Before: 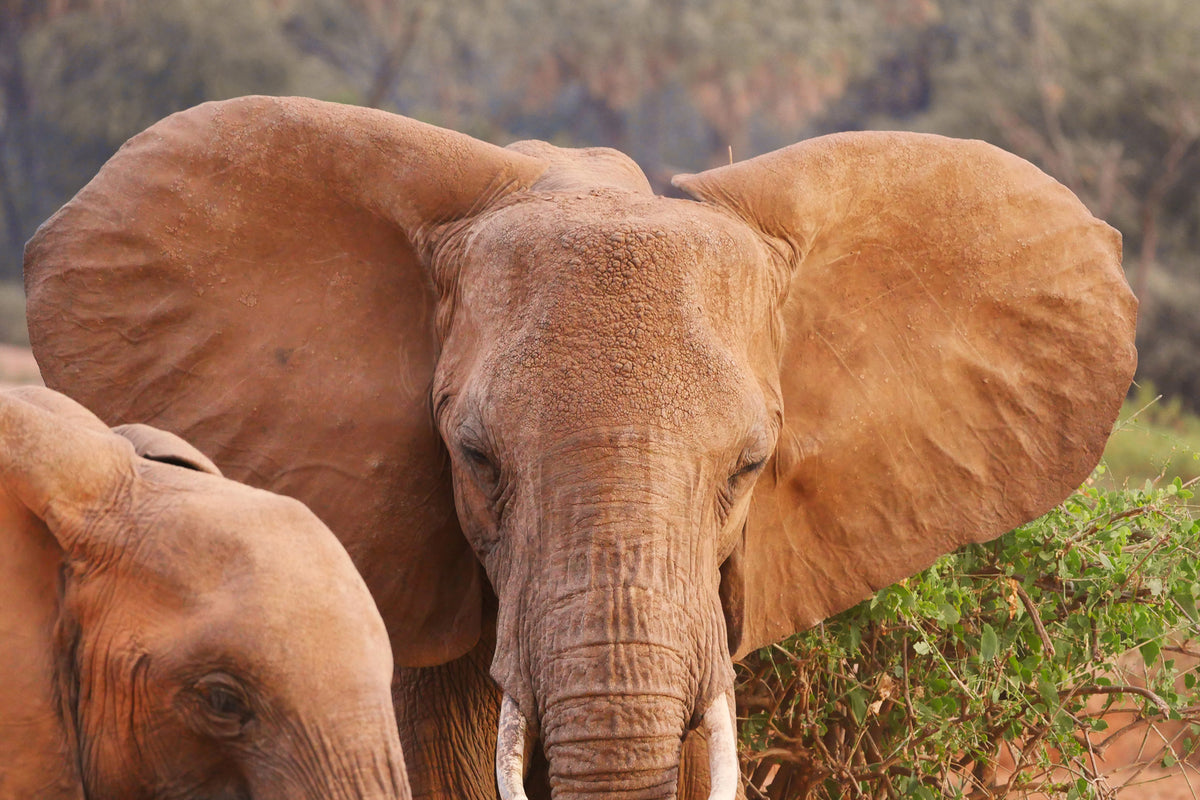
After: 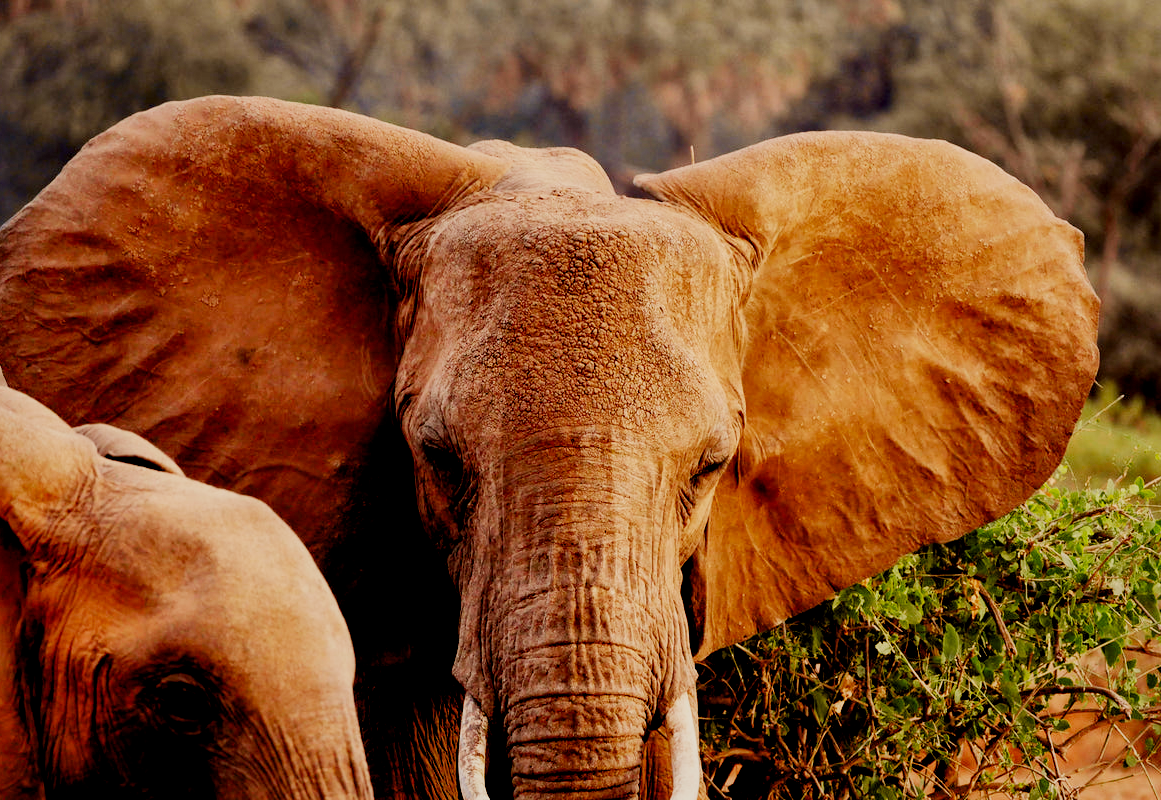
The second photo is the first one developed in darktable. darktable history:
crop and rotate: left 3.238%
exposure: black level correction 0.046, exposure -0.228 EV, compensate highlight preservation false
white balance: red 1.045, blue 0.932
sigmoid: contrast 1.7, skew -0.2, preserve hue 0%, red attenuation 0.1, red rotation 0.035, green attenuation 0.1, green rotation -0.017, blue attenuation 0.15, blue rotation -0.052, base primaries Rec2020
local contrast: mode bilateral grid, contrast 20, coarseness 50, detail 130%, midtone range 0.2
